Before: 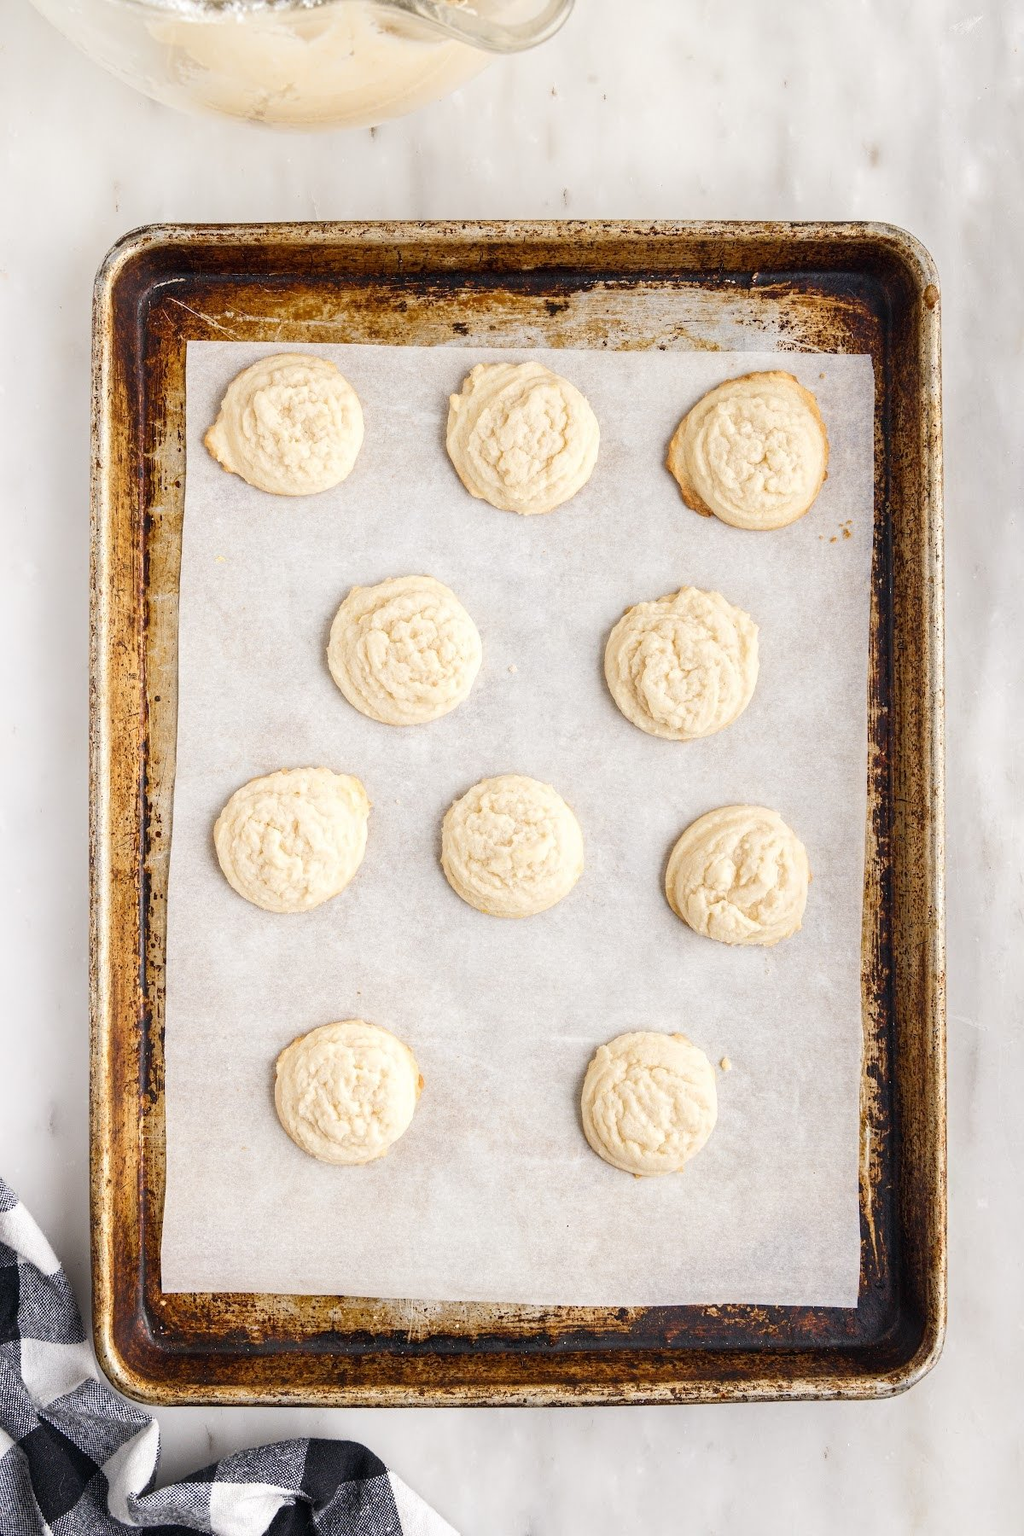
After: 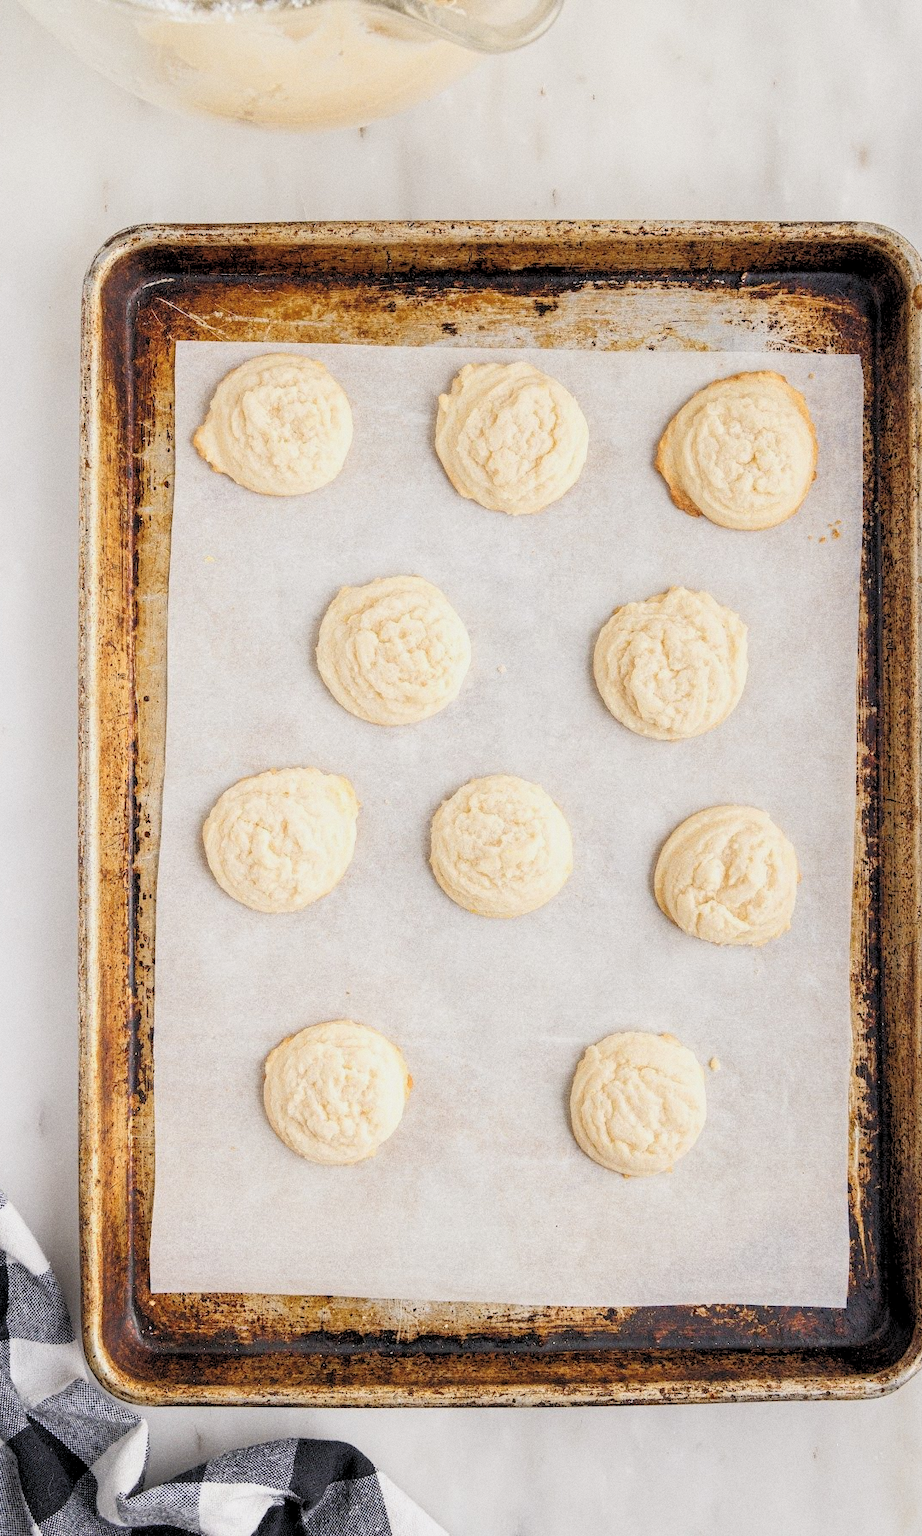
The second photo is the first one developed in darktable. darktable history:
grain: coarseness 0.09 ISO
rgb levels: preserve colors sum RGB, levels [[0.038, 0.433, 0.934], [0, 0.5, 1], [0, 0.5, 1]]
crop and rotate: left 1.088%, right 8.807%
exposure: black level correction -0.005, exposure 0.054 EV, compensate highlight preservation false
